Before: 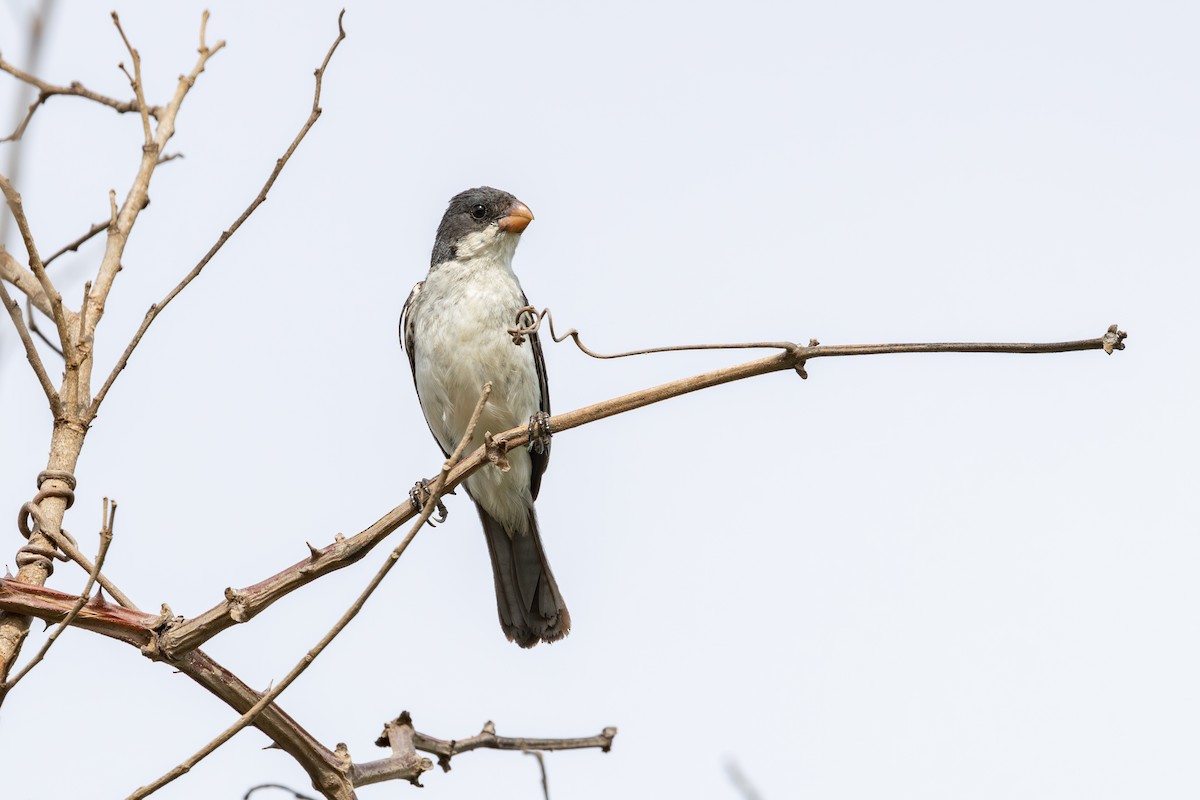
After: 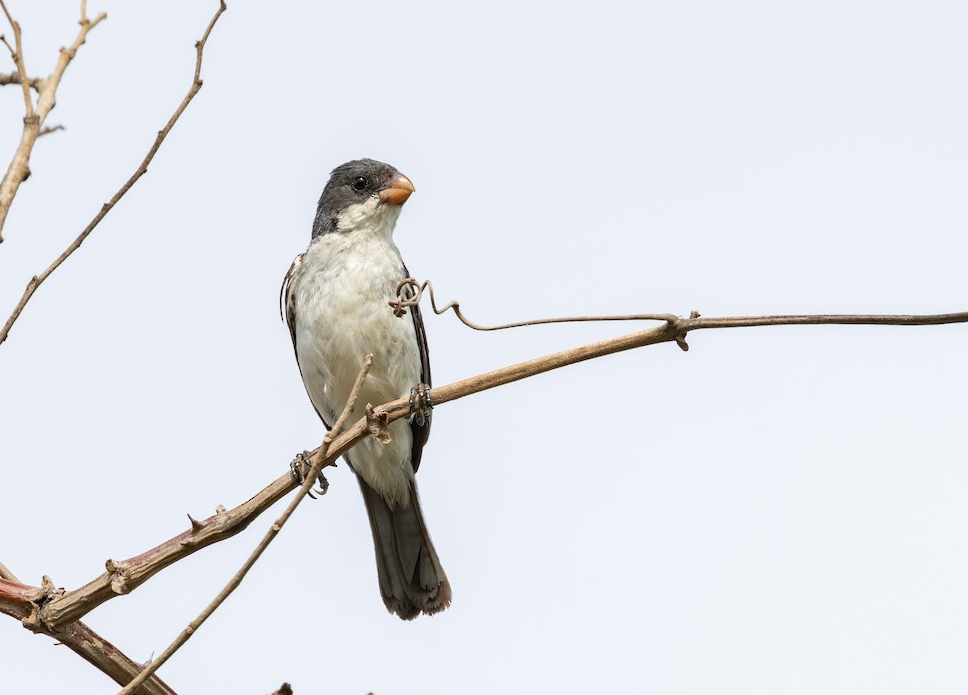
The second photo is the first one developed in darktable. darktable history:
crop: left 9.975%, top 3.534%, right 9.278%, bottom 9.488%
